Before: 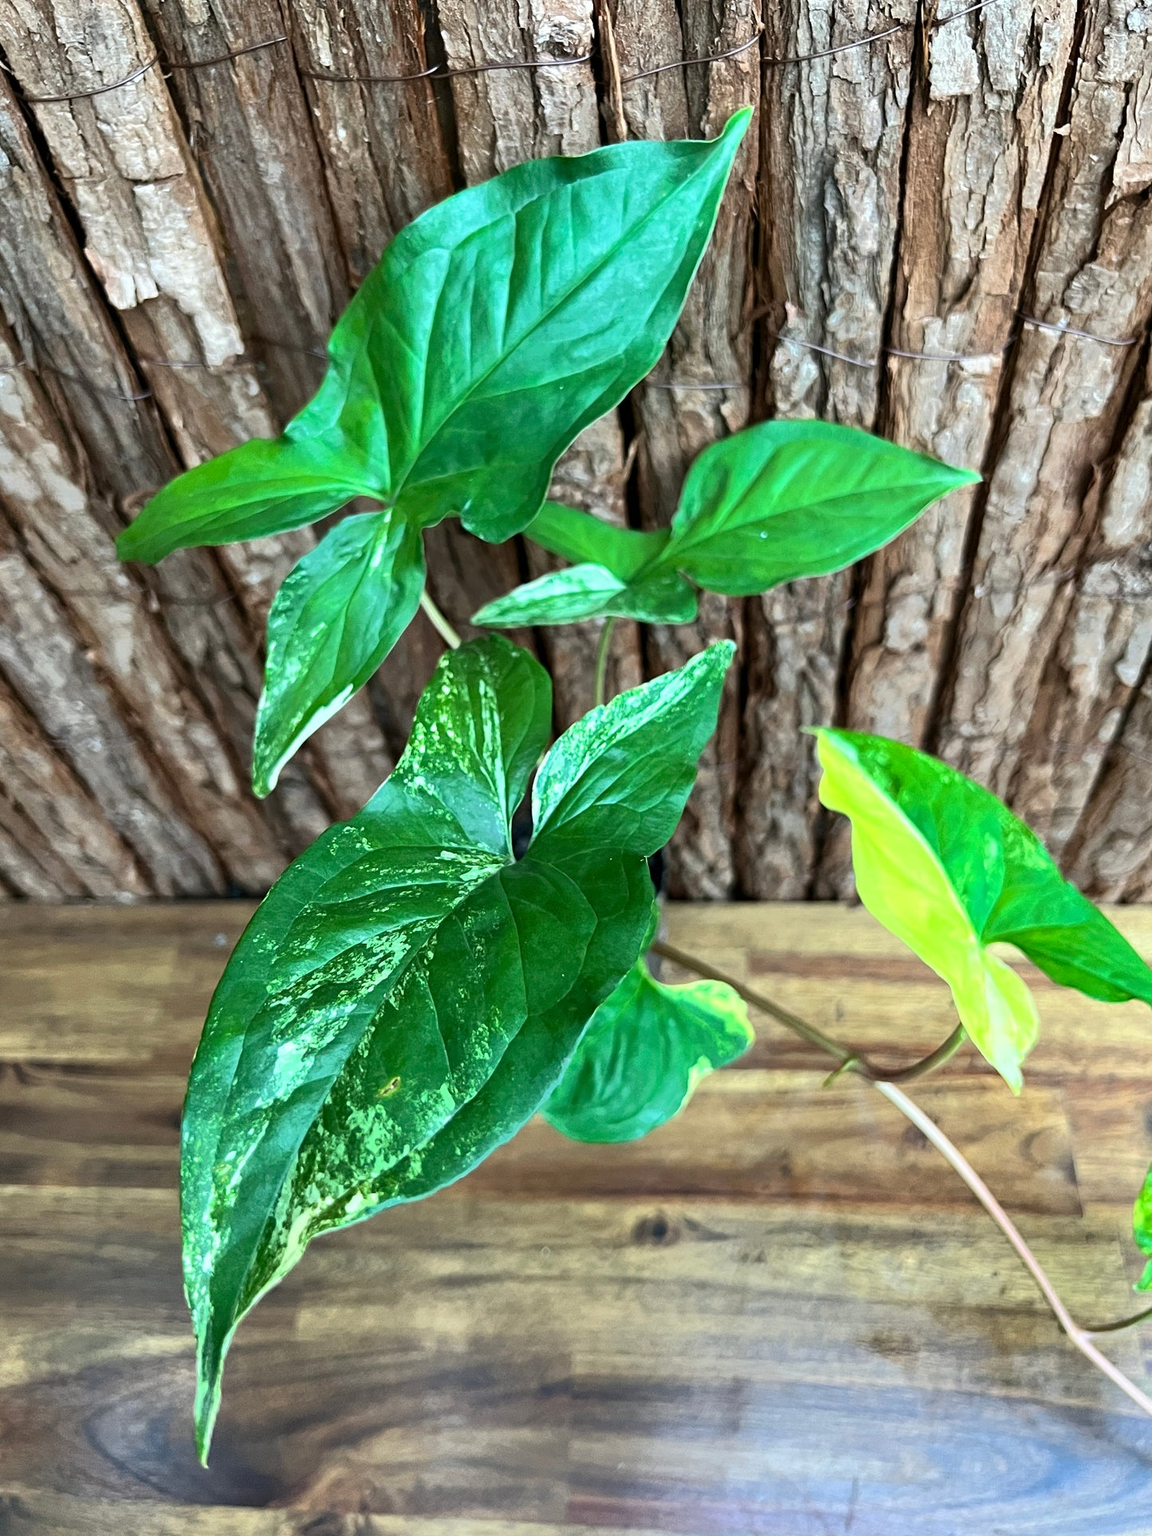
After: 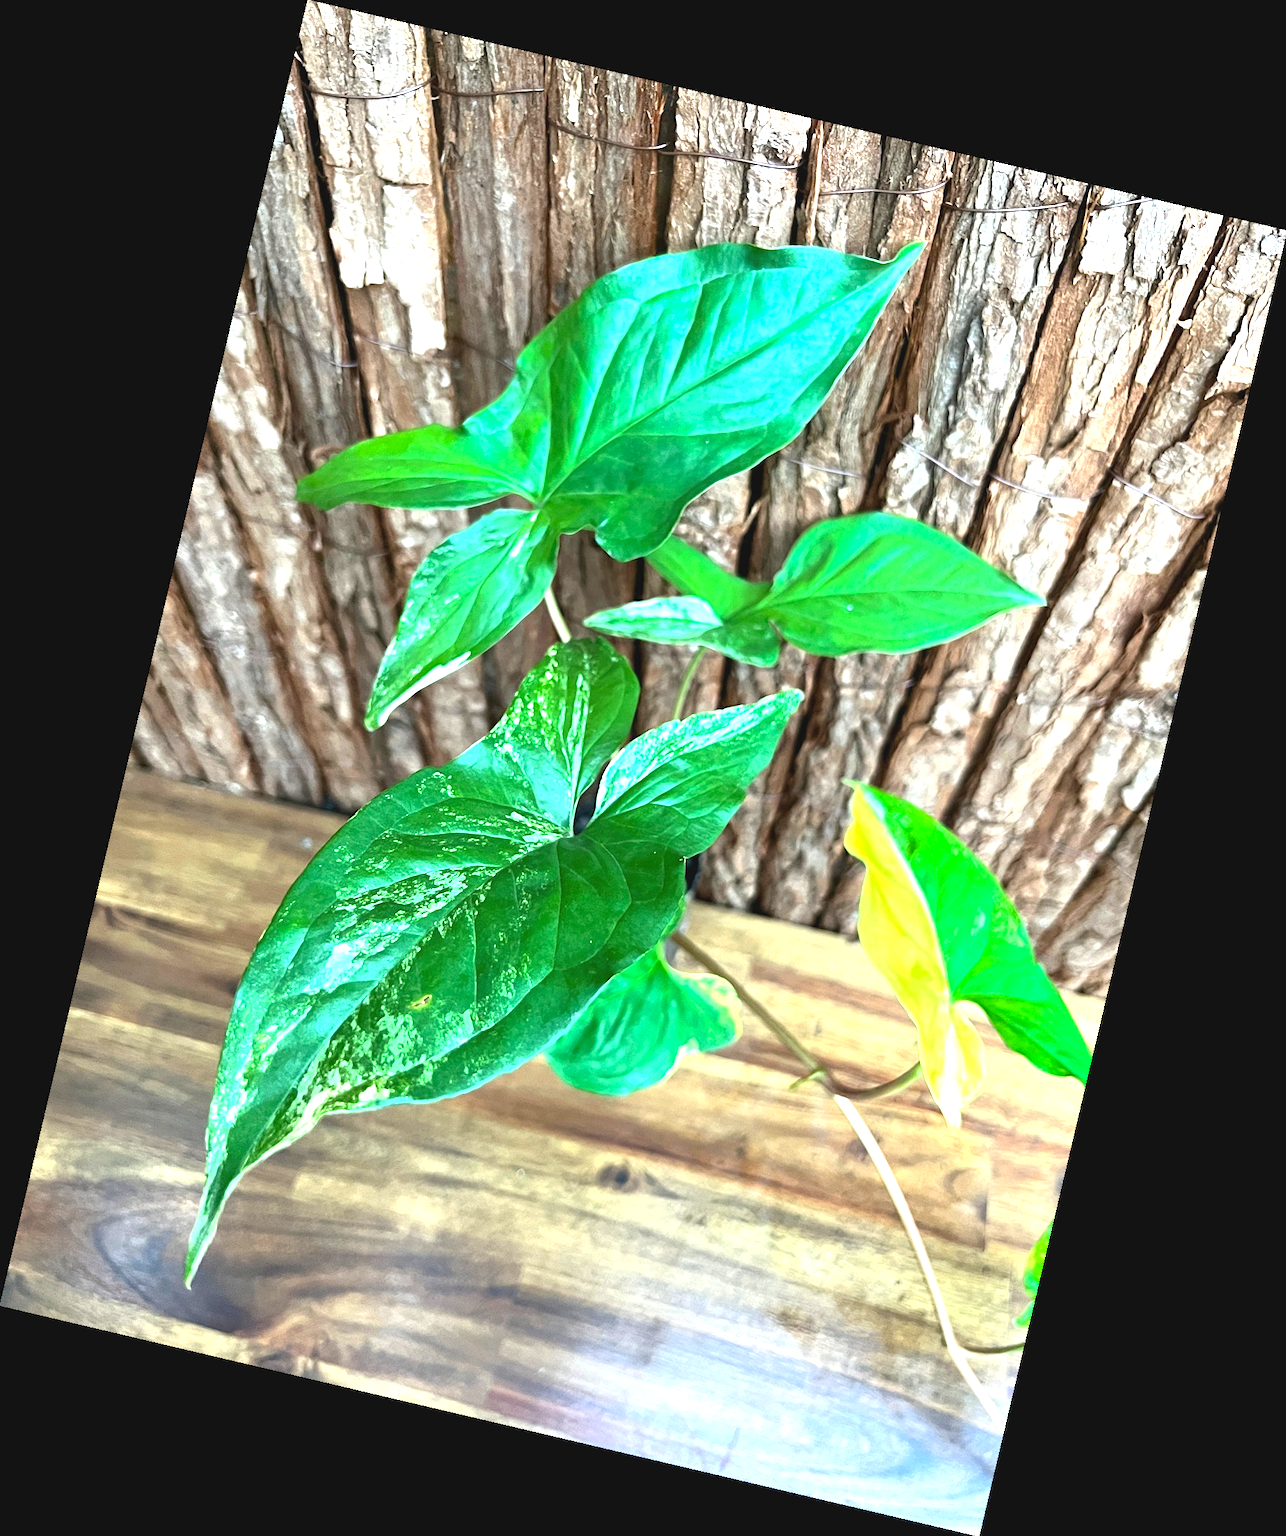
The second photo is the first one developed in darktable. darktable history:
exposure: black level correction 0, exposure 1.198 EV, compensate exposure bias true, compensate highlight preservation false
contrast brightness saturation: contrast -0.11
rotate and perspective: rotation 13.27°, automatic cropping off
